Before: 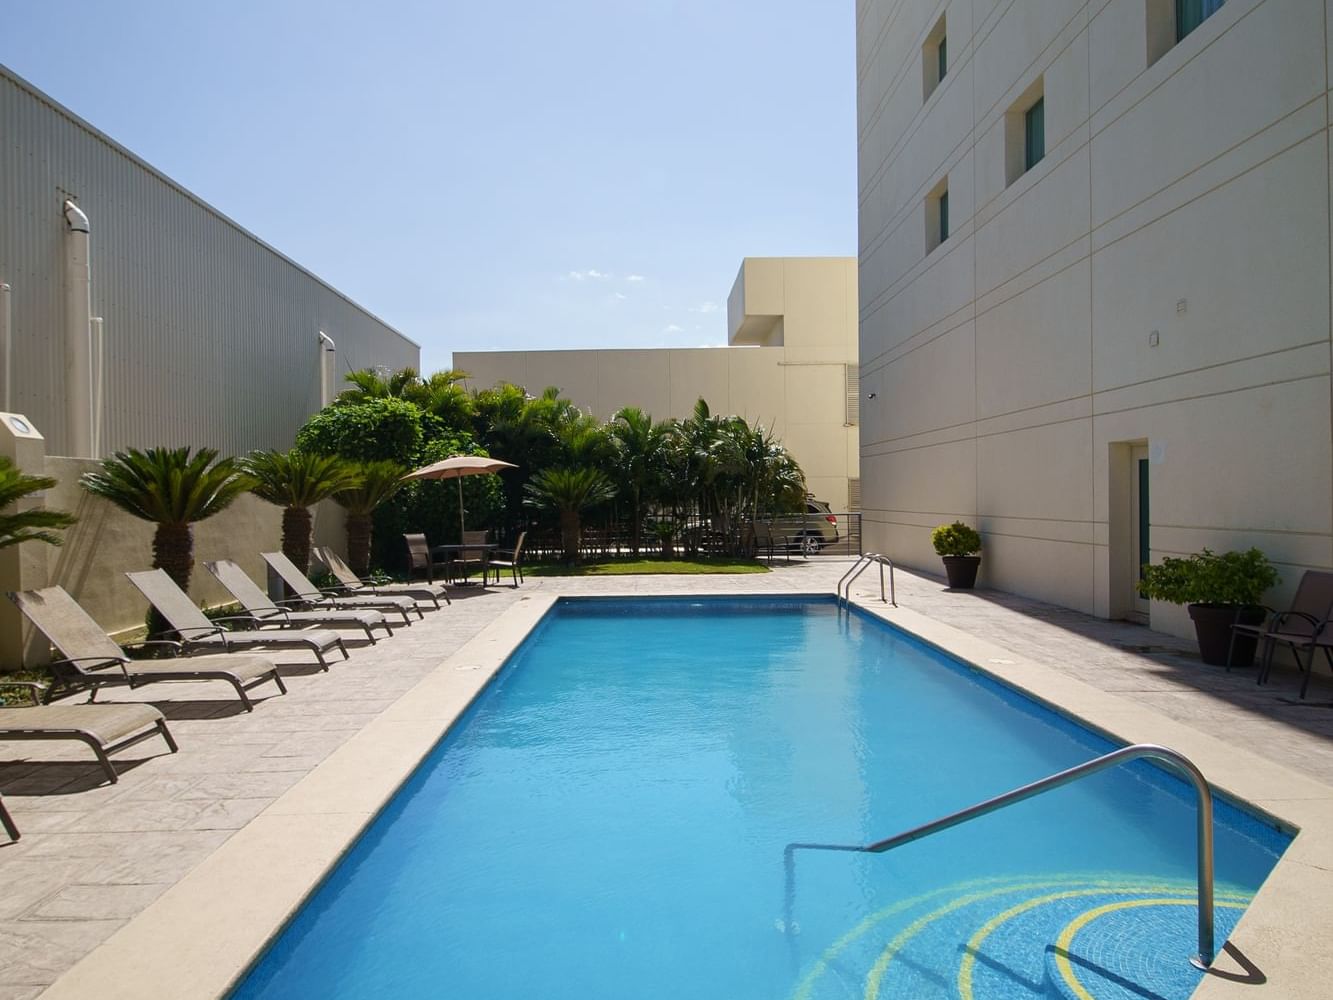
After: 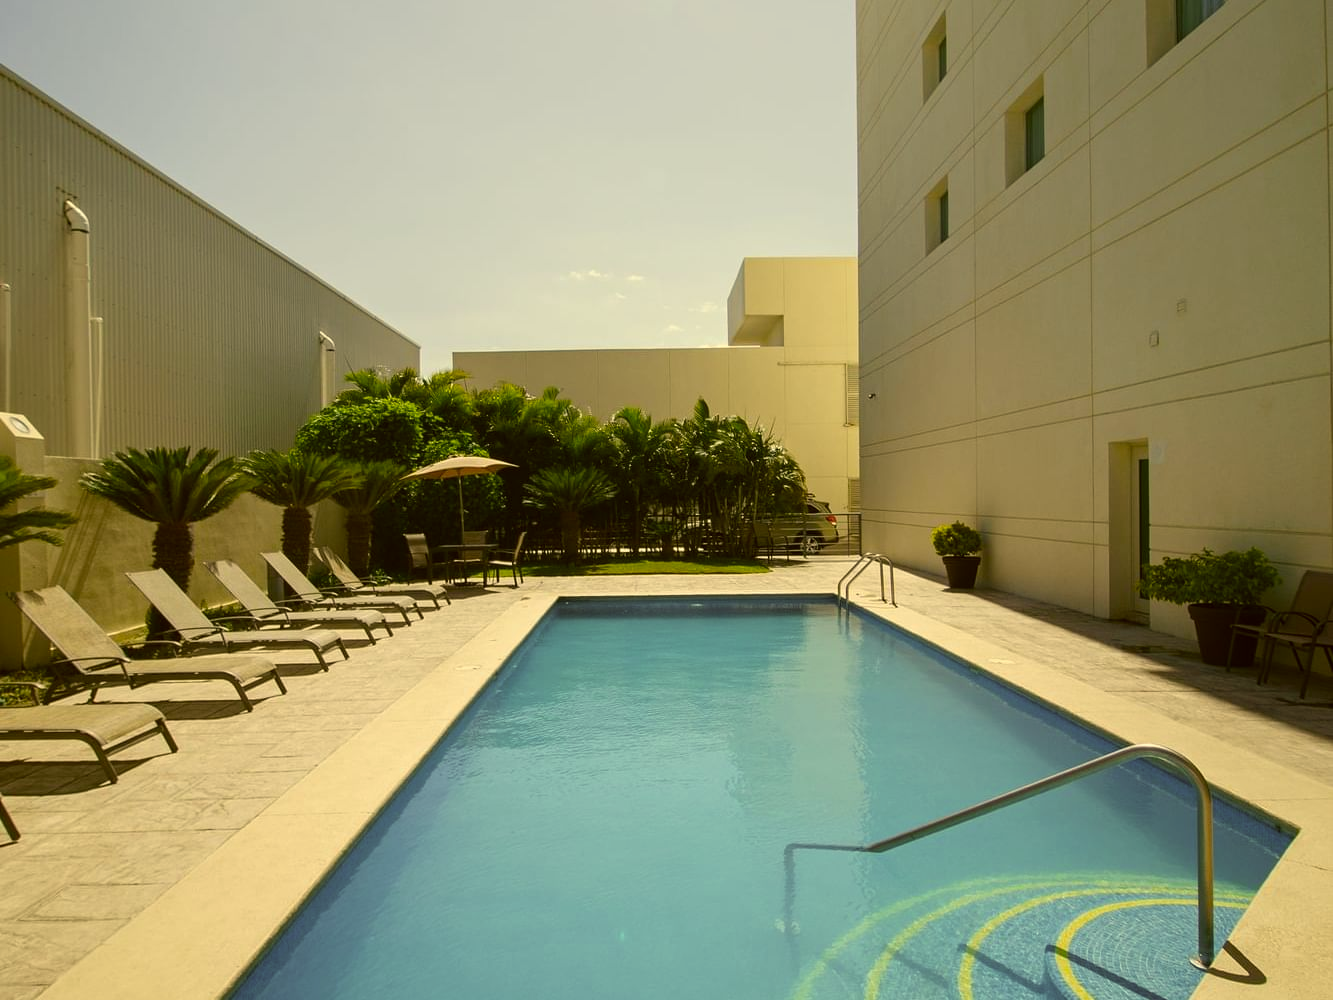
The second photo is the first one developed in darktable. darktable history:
color zones: curves: ch0 [(0, 0.5) (0.143, 0.5) (0.286, 0.5) (0.429, 0.495) (0.571, 0.437) (0.714, 0.44) (0.857, 0.496) (1, 0.5)]
color correction: highlights a* 0.162, highlights b* 29.53, shadows a* -0.162, shadows b* 21.09
